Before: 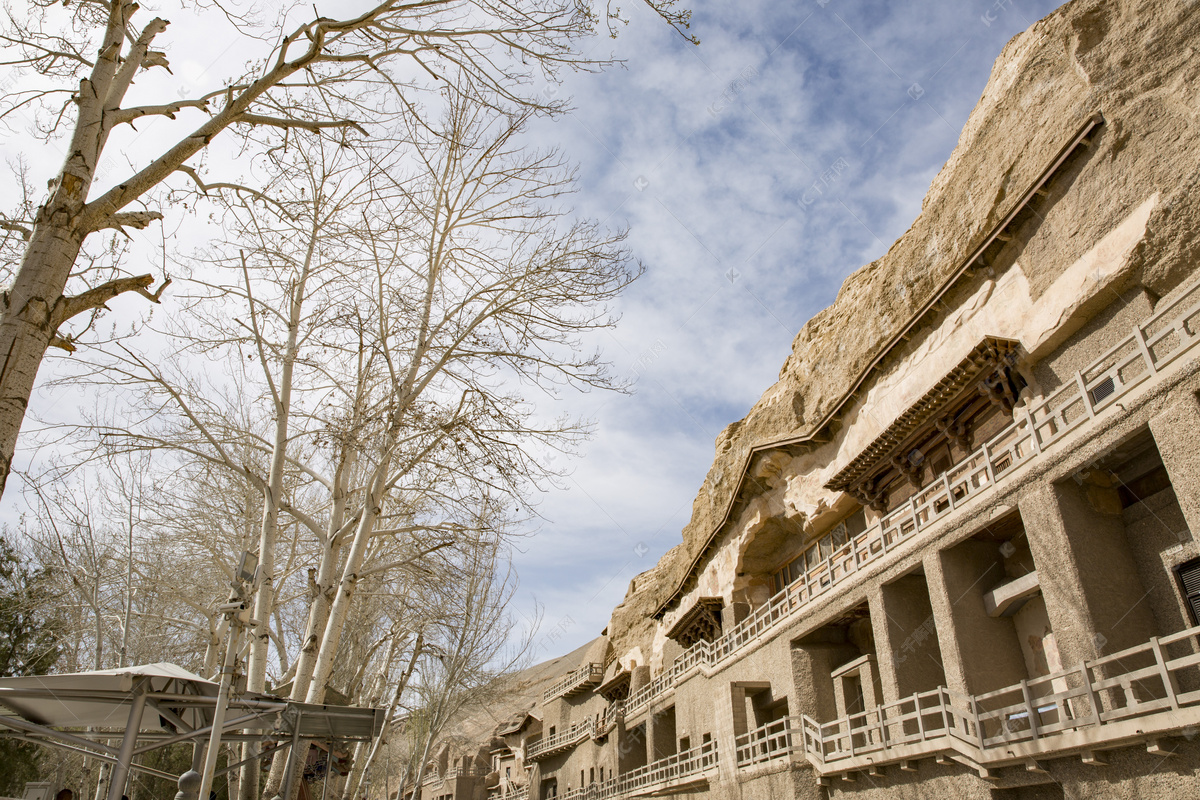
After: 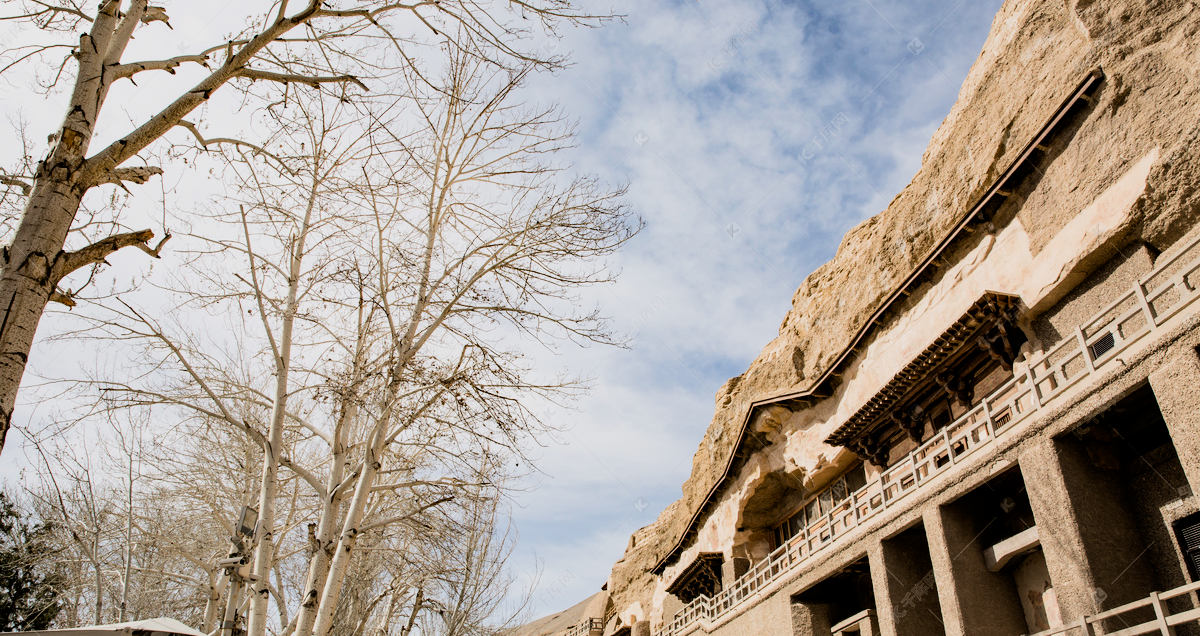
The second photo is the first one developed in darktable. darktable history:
crop and rotate: top 5.649%, bottom 14.76%
filmic rgb: black relative exposure -5.06 EV, white relative exposure 4 EV, hardness 2.88, contrast 1.49
